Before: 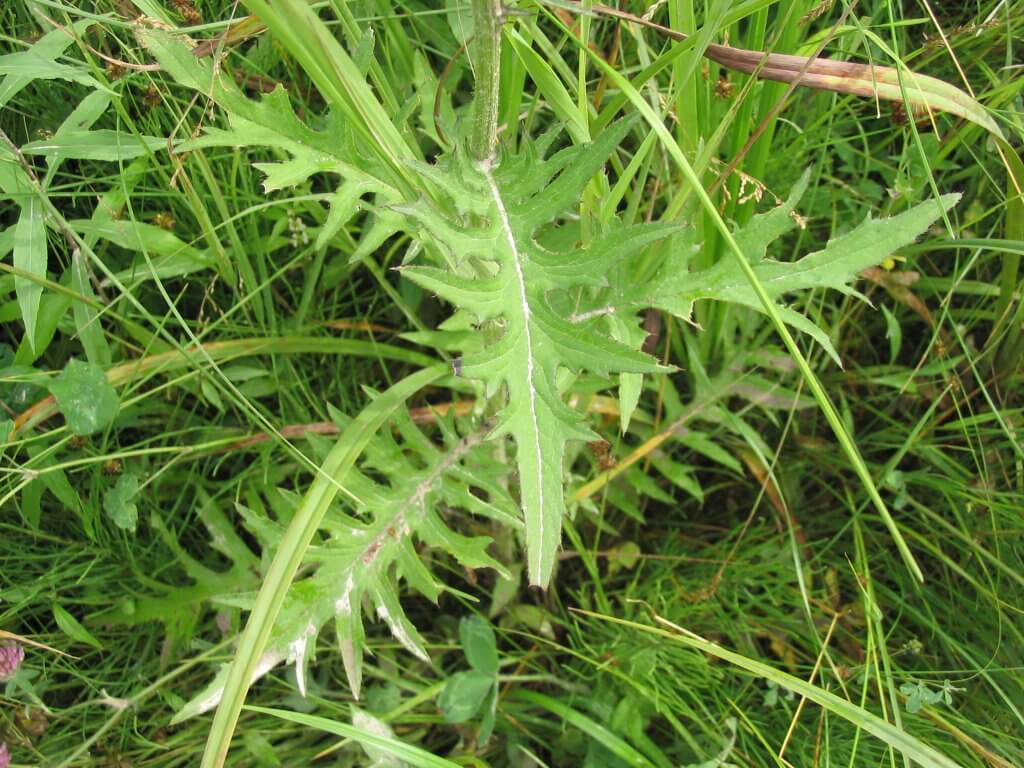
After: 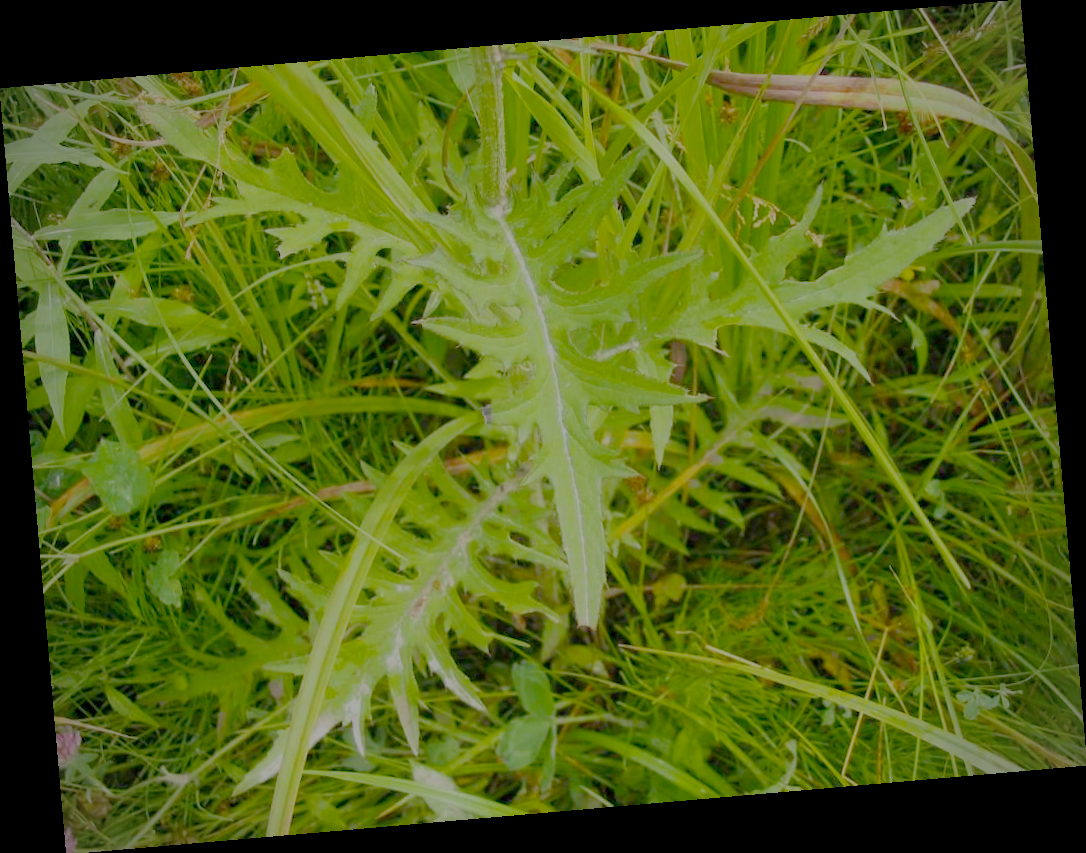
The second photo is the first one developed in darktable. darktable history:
rotate and perspective: rotation -4.98°, automatic cropping off
vignetting: fall-off radius 60.92%
color balance rgb: linear chroma grading › global chroma 15%, perceptual saturation grading › global saturation 30%
tone equalizer: on, module defaults
filmic rgb: white relative exposure 8 EV, threshold 3 EV, structure ↔ texture 100%, target black luminance 0%, hardness 2.44, latitude 76.53%, contrast 0.562, shadows ↔ highlights balance 0%, preserve chrominance no, color science v4 (2020), iterations of high-quality reconstruction 10, type of noise poissonian, enable highlight reconstruction true
